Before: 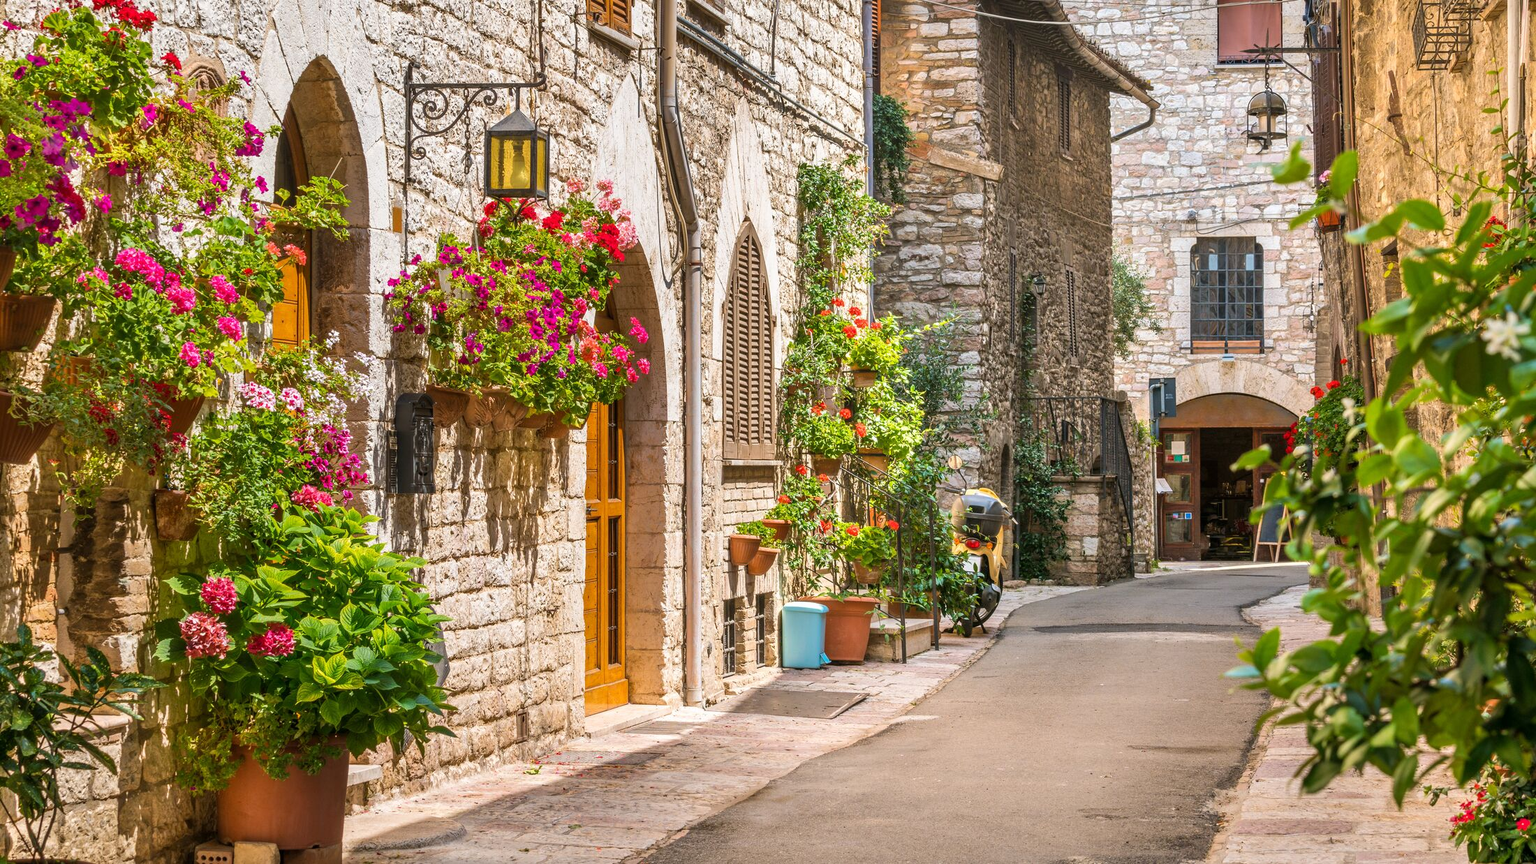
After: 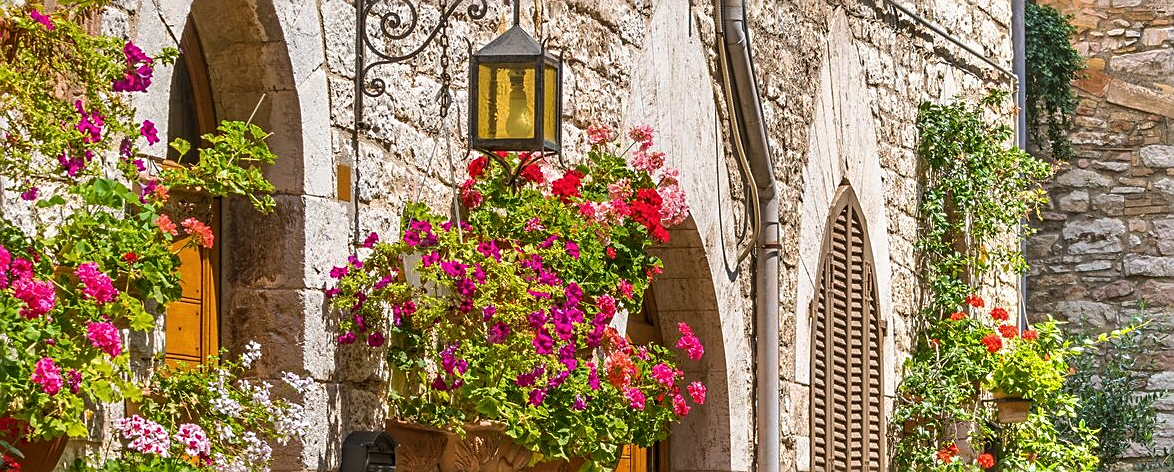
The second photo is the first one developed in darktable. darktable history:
sharpen: on, module defaults
crop: left 10.256%, top 10.709%, right 36.369%, bottom 51.09%
base curve: curves: ch0 [(0, 0) (0.74, 0.67) (1, 1)], preserve colors none
